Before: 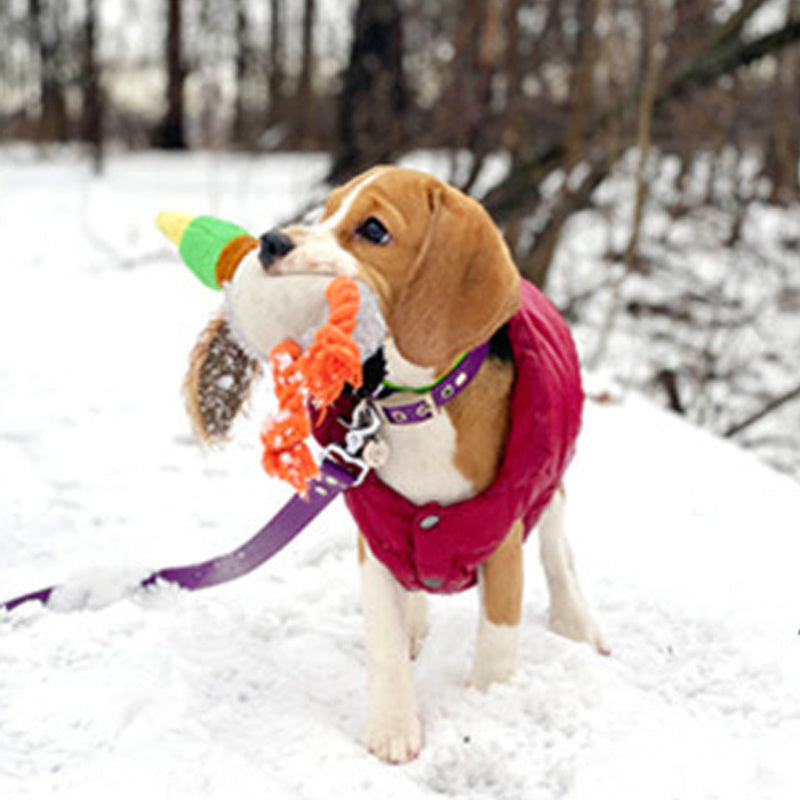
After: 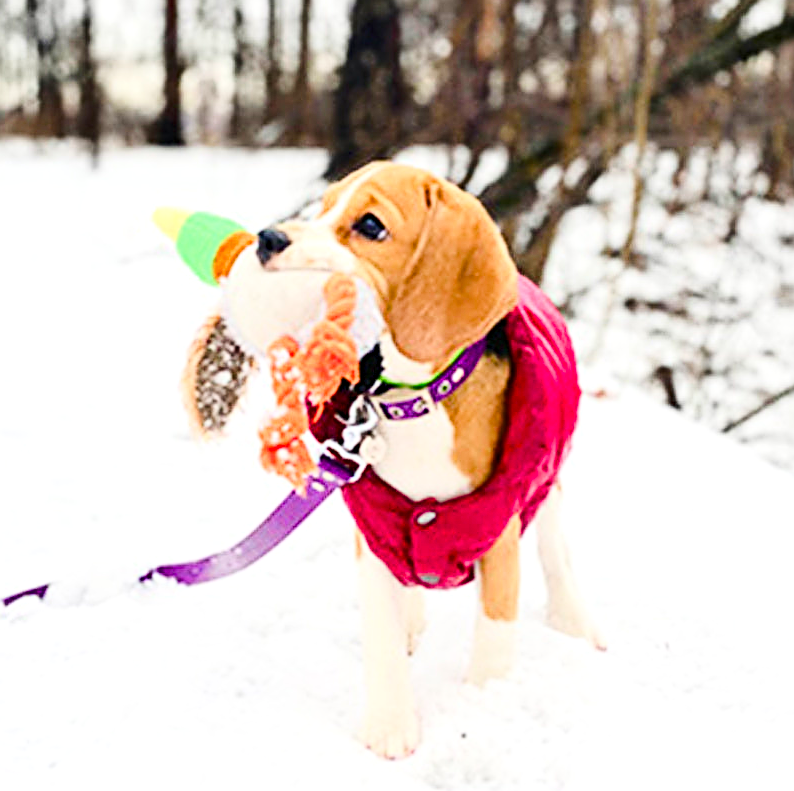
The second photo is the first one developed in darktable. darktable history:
color balance rgb: linear chroma grading › global chroma 15.212%, perceptual saturation grading › global saturation 20%, perceptual saturation grading › highlights -49.853%, perceptual saturation grading › shadows 25.448%, contrast -10.095%
crop: left 0.478%, top 0.552%, right 0.169%, bottom 0.493%
base curve: curves: ch0 [(0, 0) (0.028, 0.03) (0.121, 0.232) (0.46, 0.748) (0.859, 0.968) (1, 1)]
tone equalizer: -8 EV -0.423 EV, -7 EV -0.412 EV, -6 EV -0.345 EV, -5 EV -0.246 EV, -3 EV 0.239 EV, -2 EV 0.348 EV, -1 EV 0.414 EV, +0 EV 0.423 EV, edges refinement/feathering 500, mask exposure compensation -1.57 EV, preserve details no
sharpen: on, module defaults
